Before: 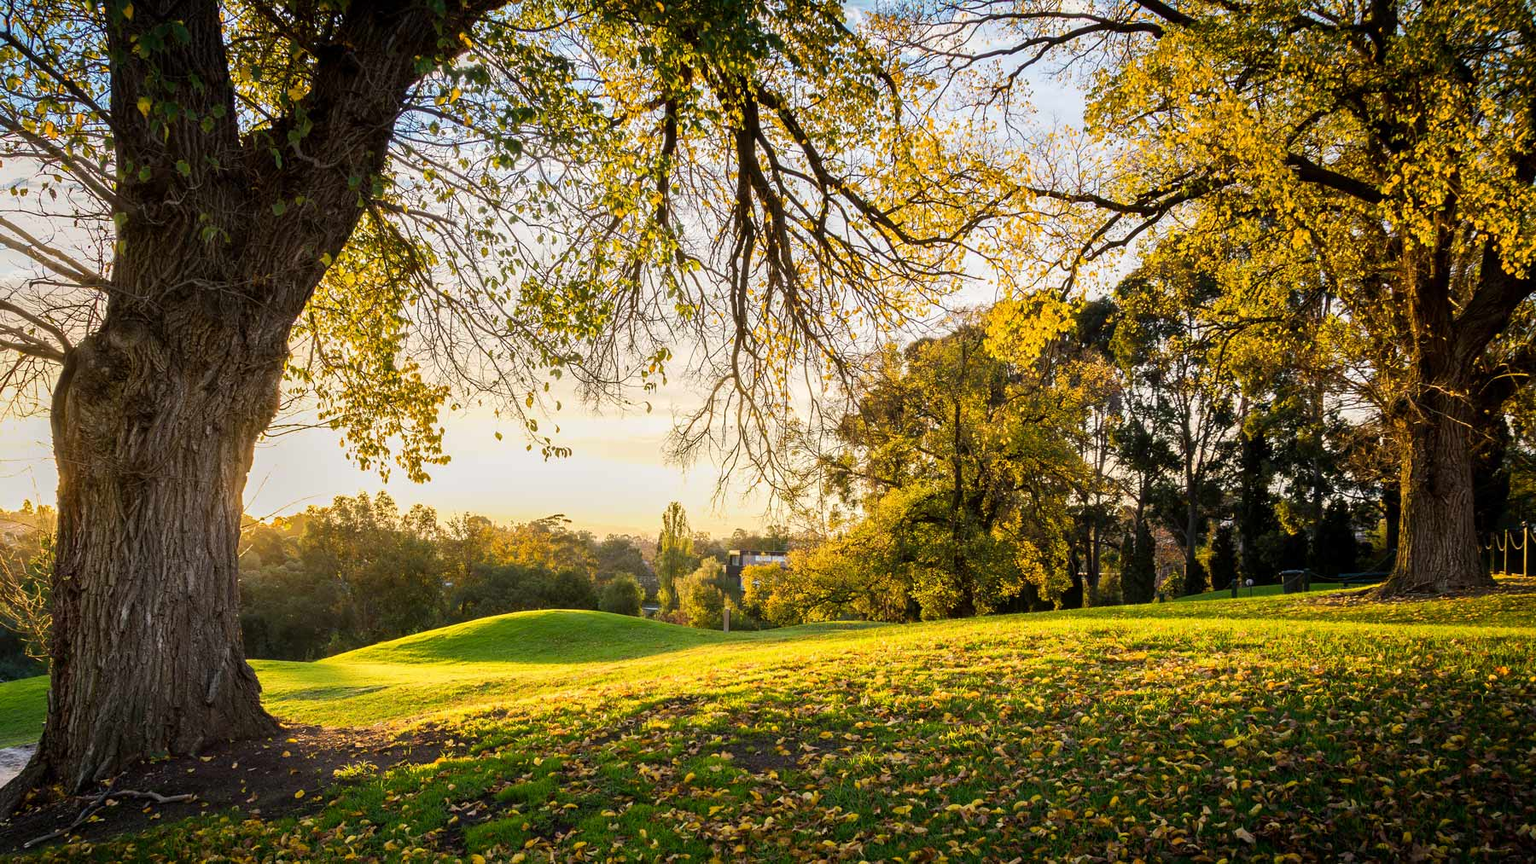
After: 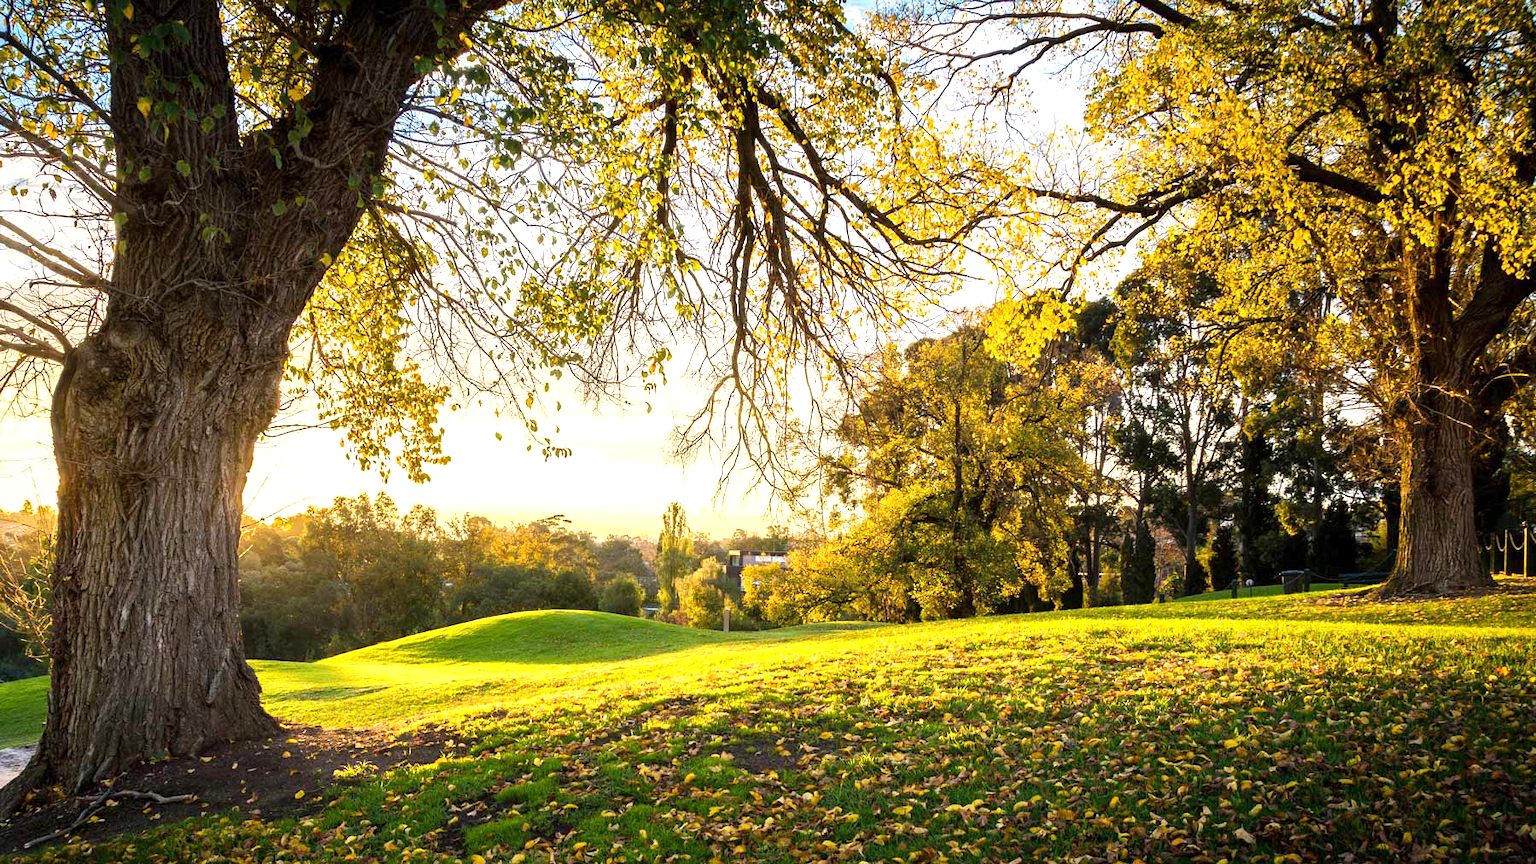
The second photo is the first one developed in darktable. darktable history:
exposure: exposure 0.65 EV, compensate highlight preservation false
